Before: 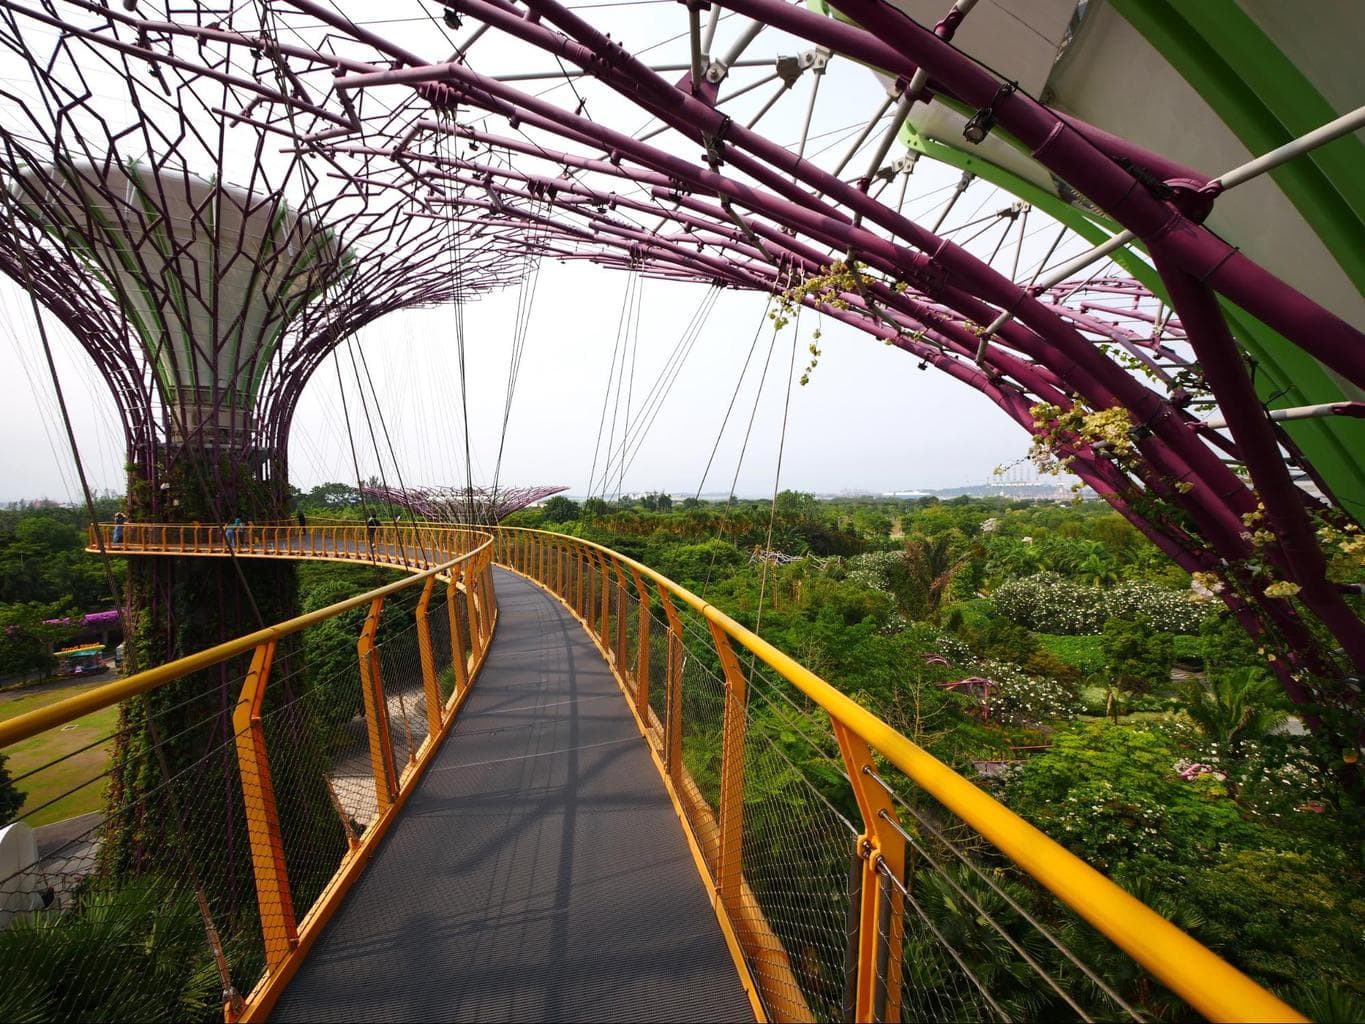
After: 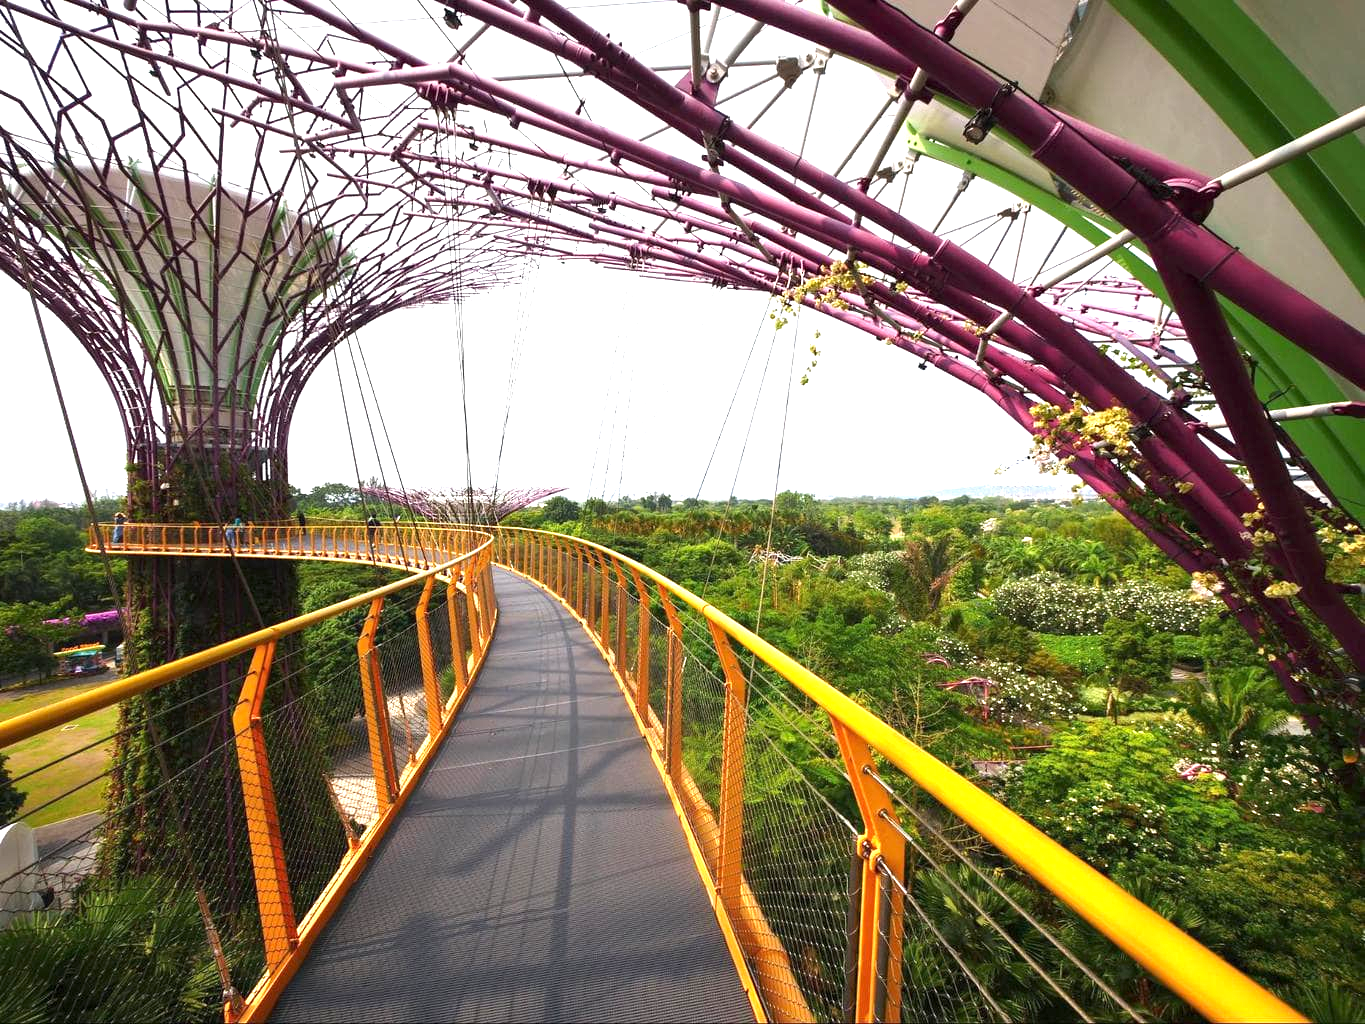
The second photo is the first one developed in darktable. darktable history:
exposure: exposure 1.204 EV, compensate exposure bias true, compensate highlight preservation false
